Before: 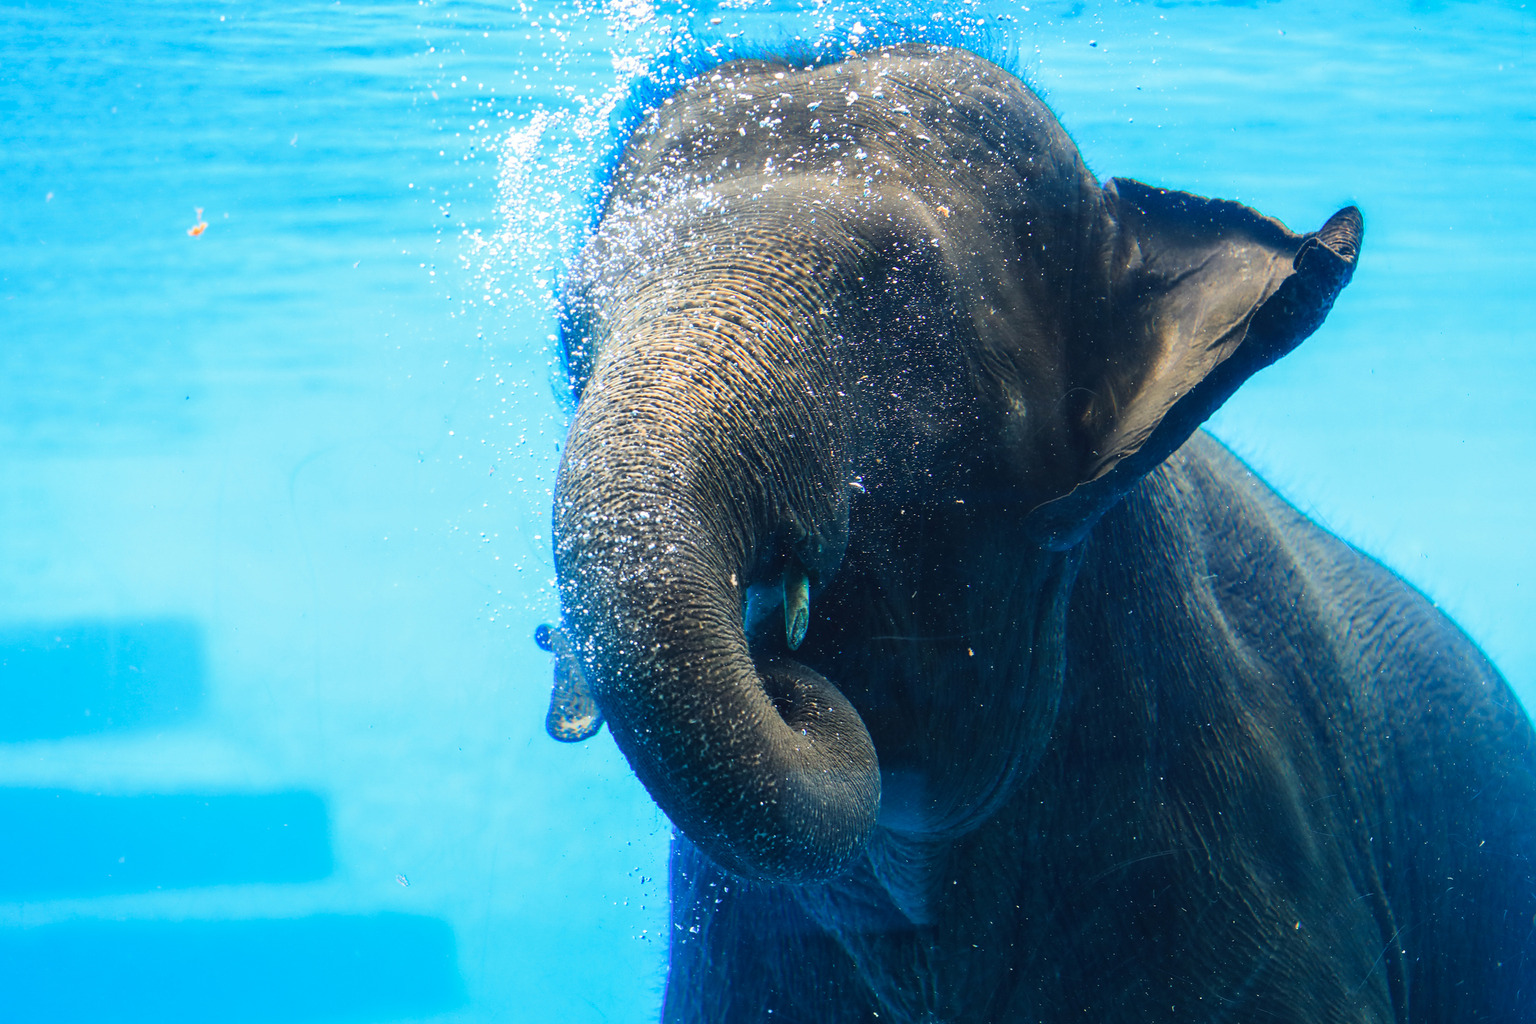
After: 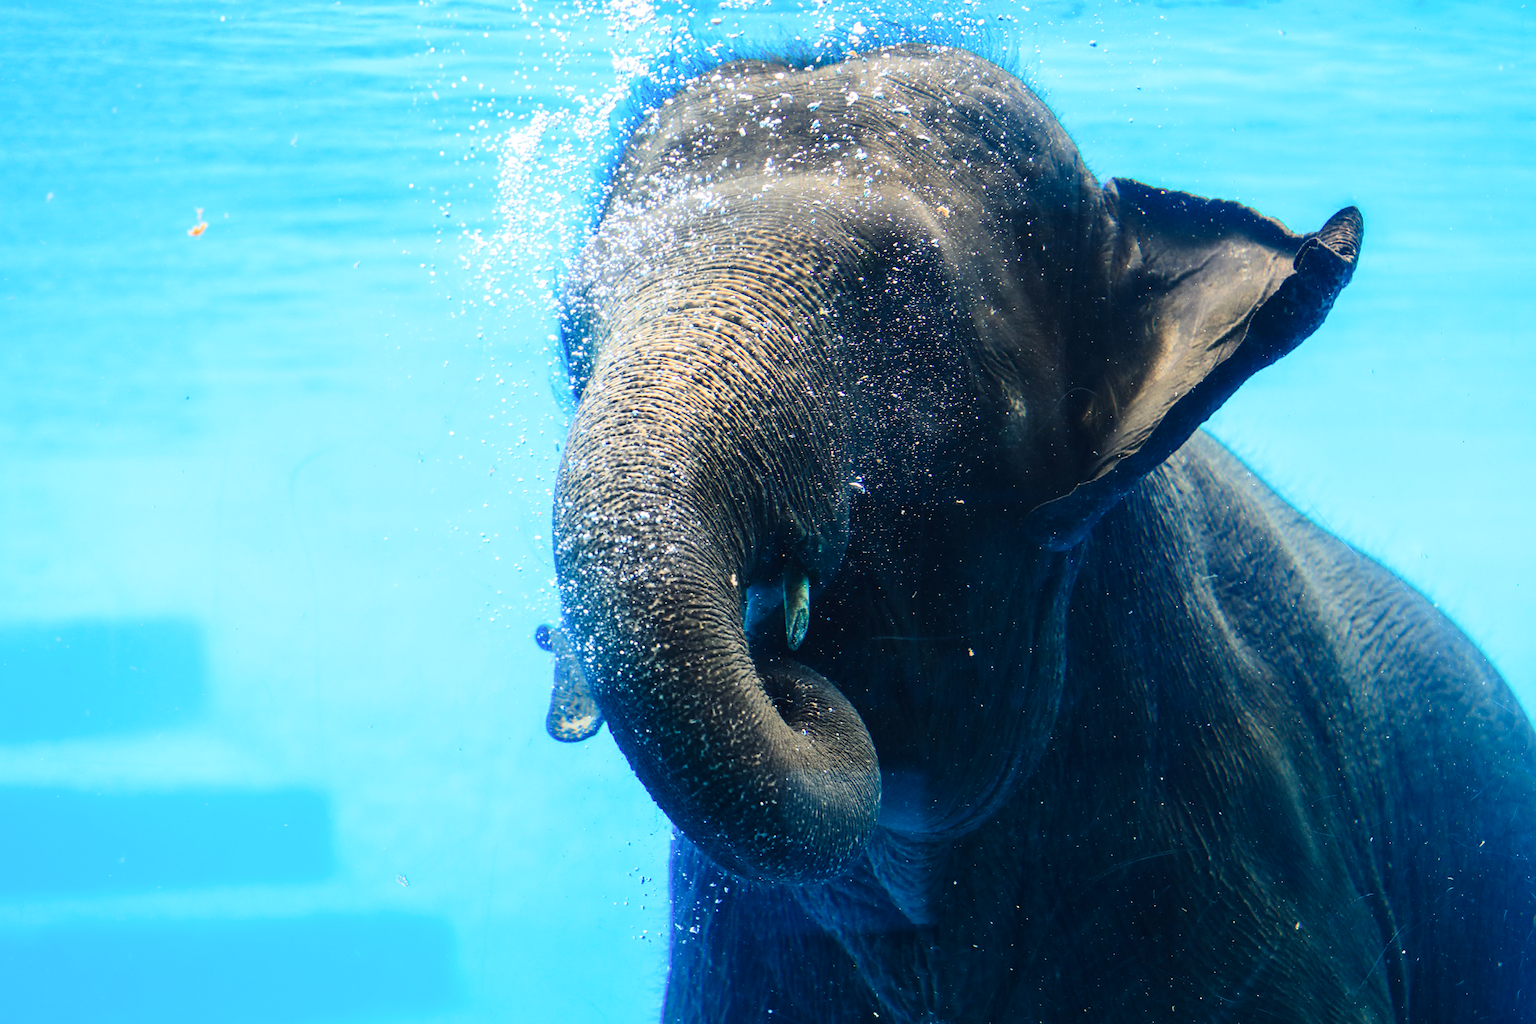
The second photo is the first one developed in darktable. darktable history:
tone curve: curves: ch0 [(0, 0) (0.08, 0.056) (0.4, 0.4) (0.6, 0.612) (0.92, 0.924) (1, 1)], preserve colors none
contrast brightness saturation: contrast 0.148, brightness 0.044
